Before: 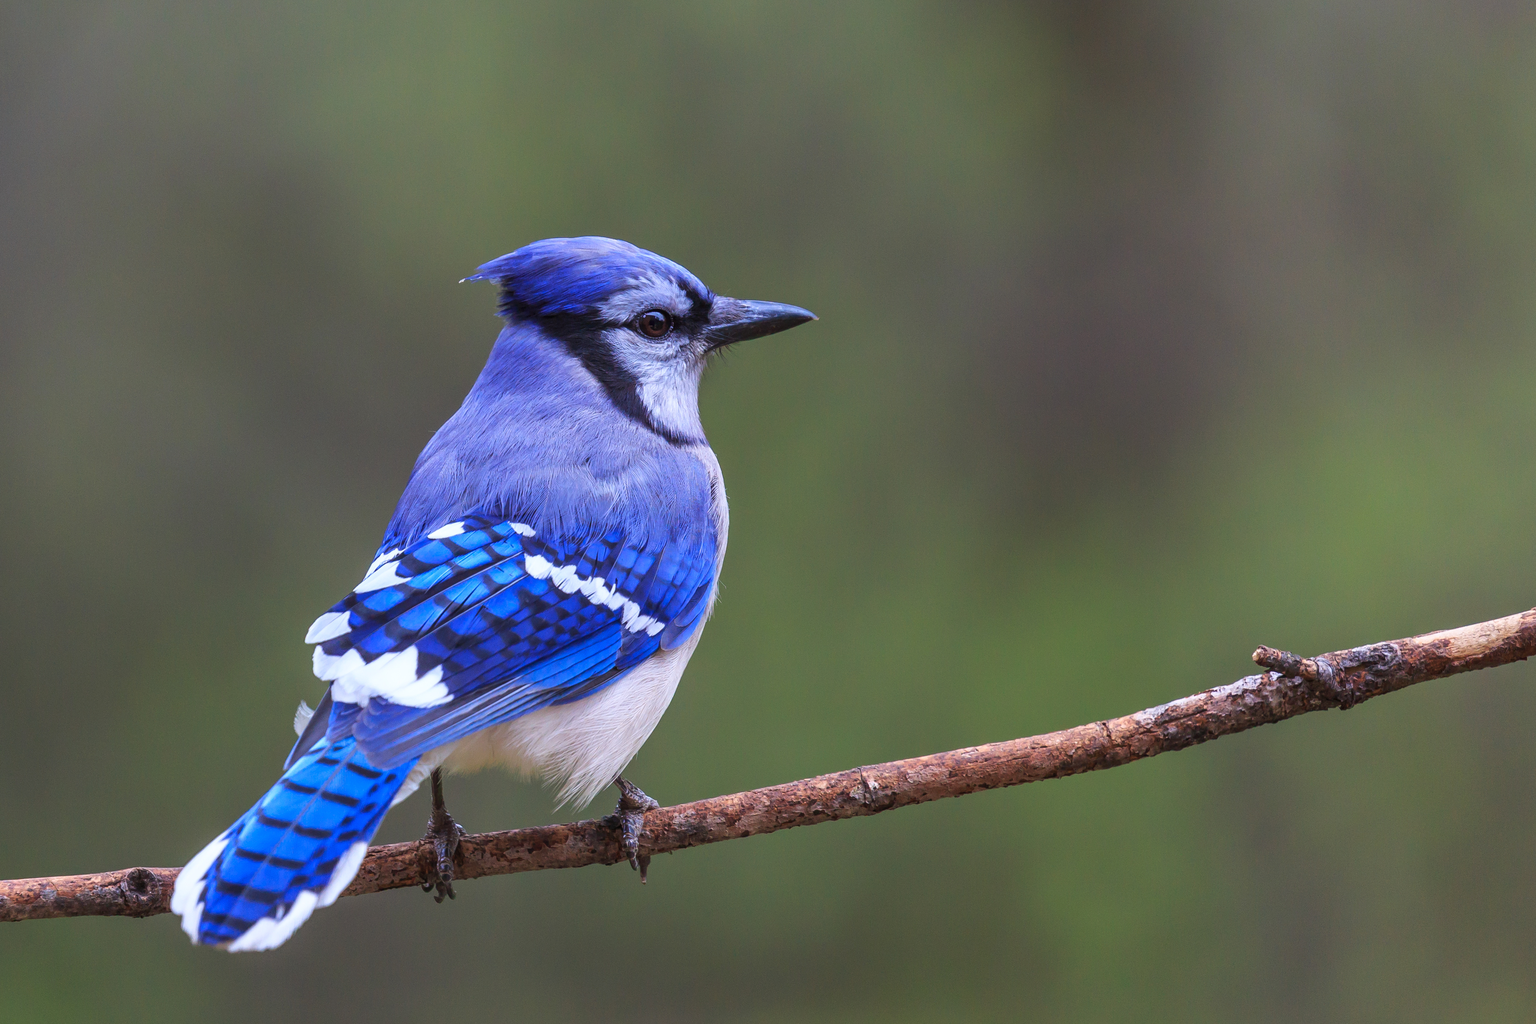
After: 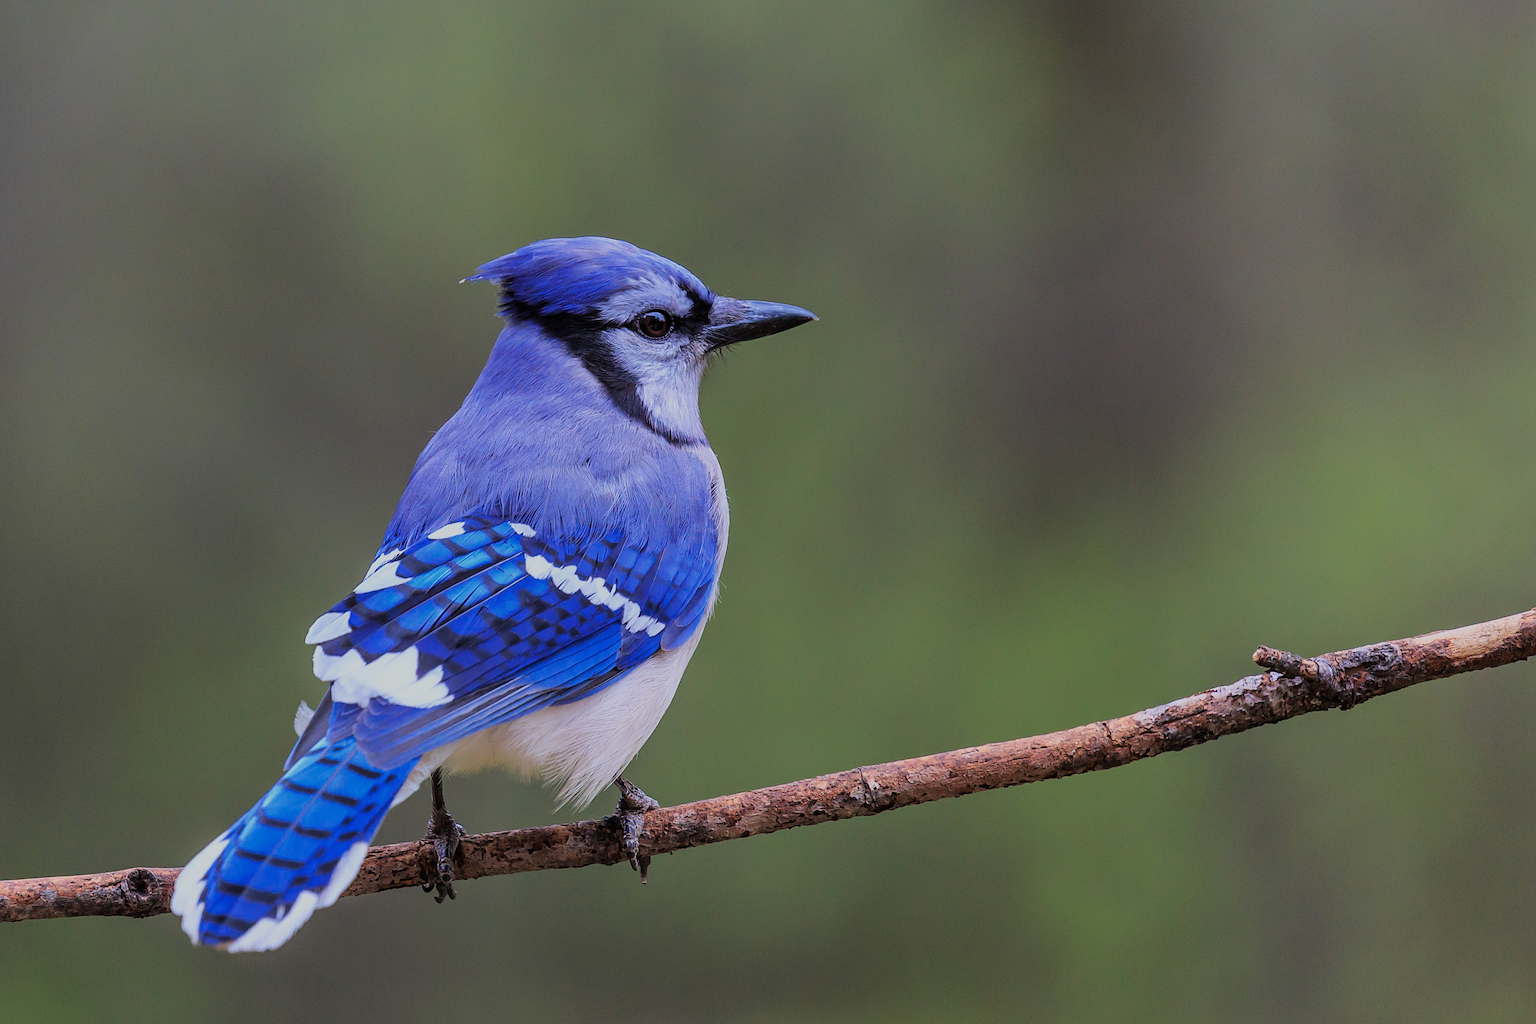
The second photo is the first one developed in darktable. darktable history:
filmic rgb: black relative exposure -7.15 EV, white relative exposure 5.36 EV, hardness 3.02, color science v6 (2022)
sharpen: on, module defaults
